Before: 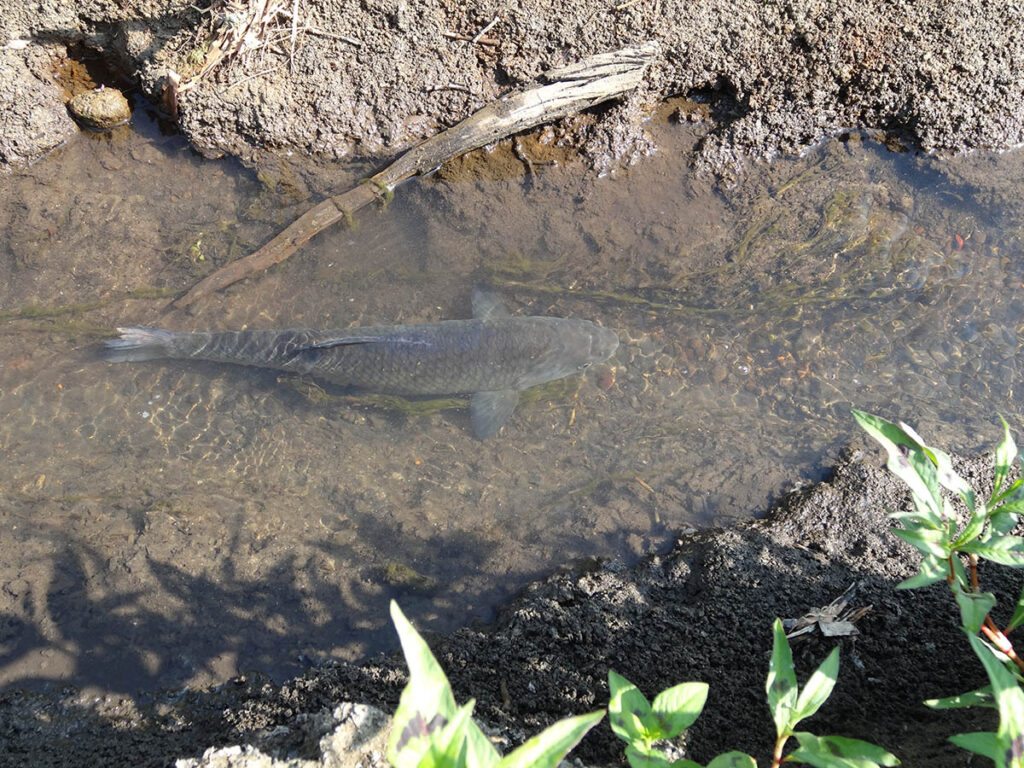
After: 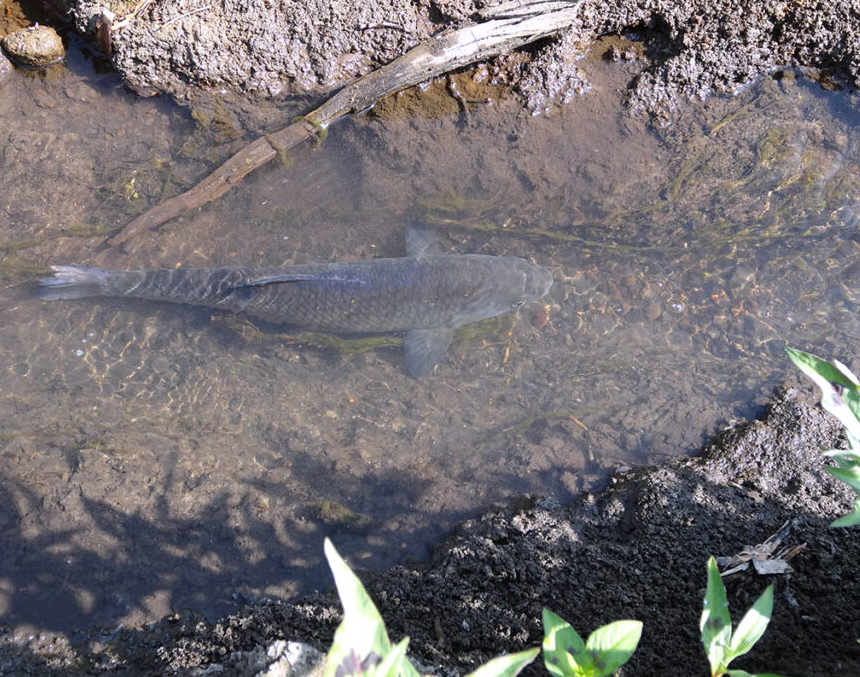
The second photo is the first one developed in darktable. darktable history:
white balance: red 1.004, blue 1.096
crop: left 6.446%, top 8.188%, right 9.538%, bottom 3.548%
tone equalizer: -8 EV -0.55 EV
